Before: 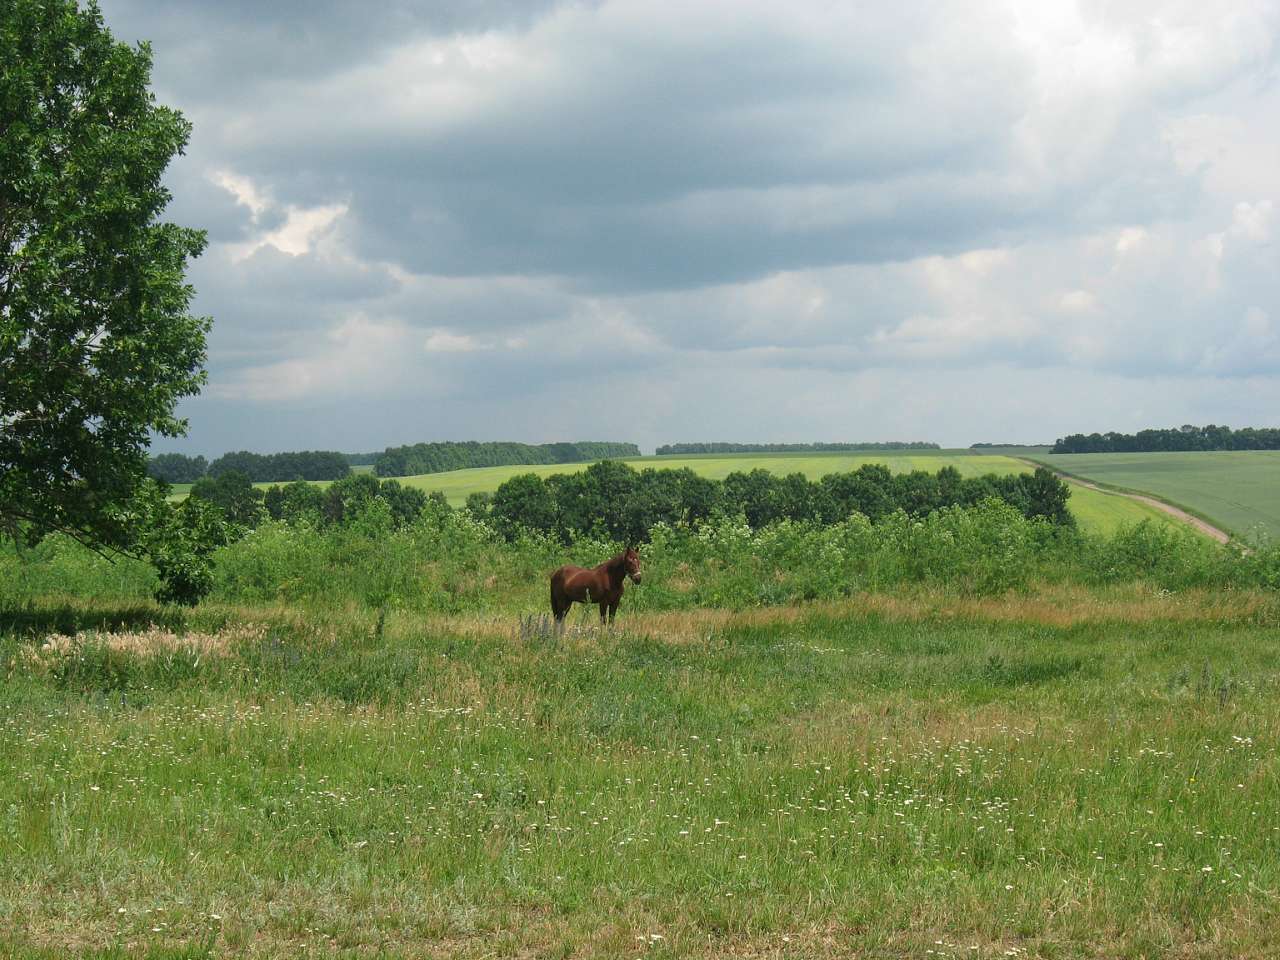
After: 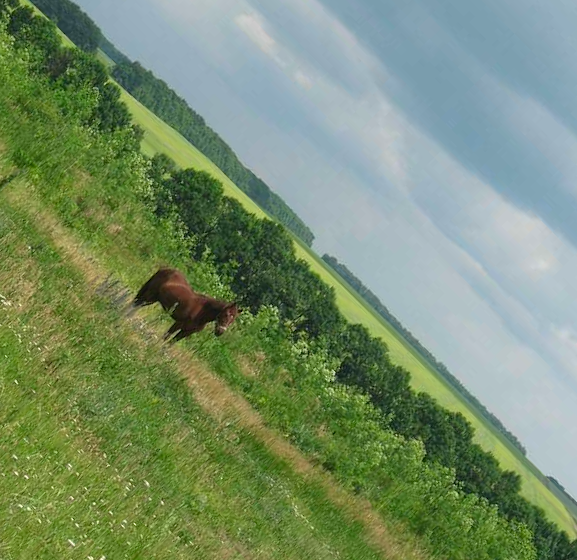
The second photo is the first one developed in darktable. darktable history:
crop and rotate: angle -45.44°, top 16.118%, right 0.788%, bottom 11.705%
color zones: curves: ch0 [(0.004, 0.388) (0.125, 0.392) (0.25, 0.404) (0.375, 0.5) (0.5, 0.5) (0.625, 0.5) (0.75, 0.5) (0.875, 0.5)]; ch1 [(0, 0.5) (0.125, 0.5) (0.25, 0.5) (0.375, 0.124) (0.524, 0.124) (0.645, 0.128) (0.789, 0.132) (0.914, 0.096) (0.998, 0.068)], mix -124.24%
